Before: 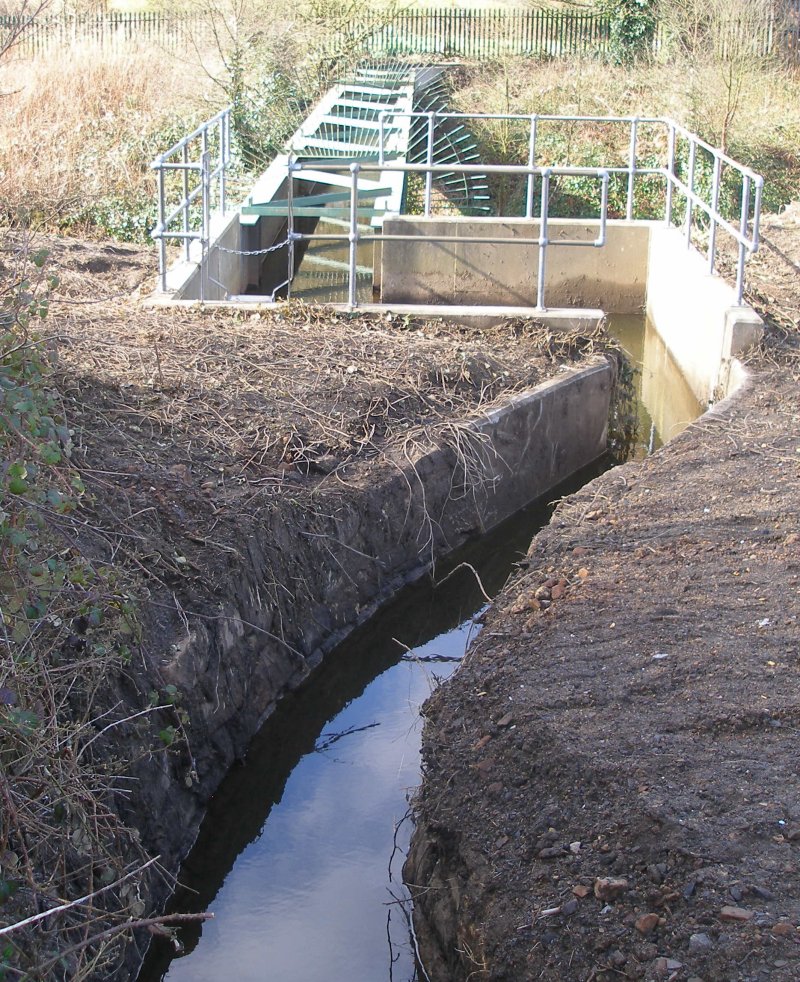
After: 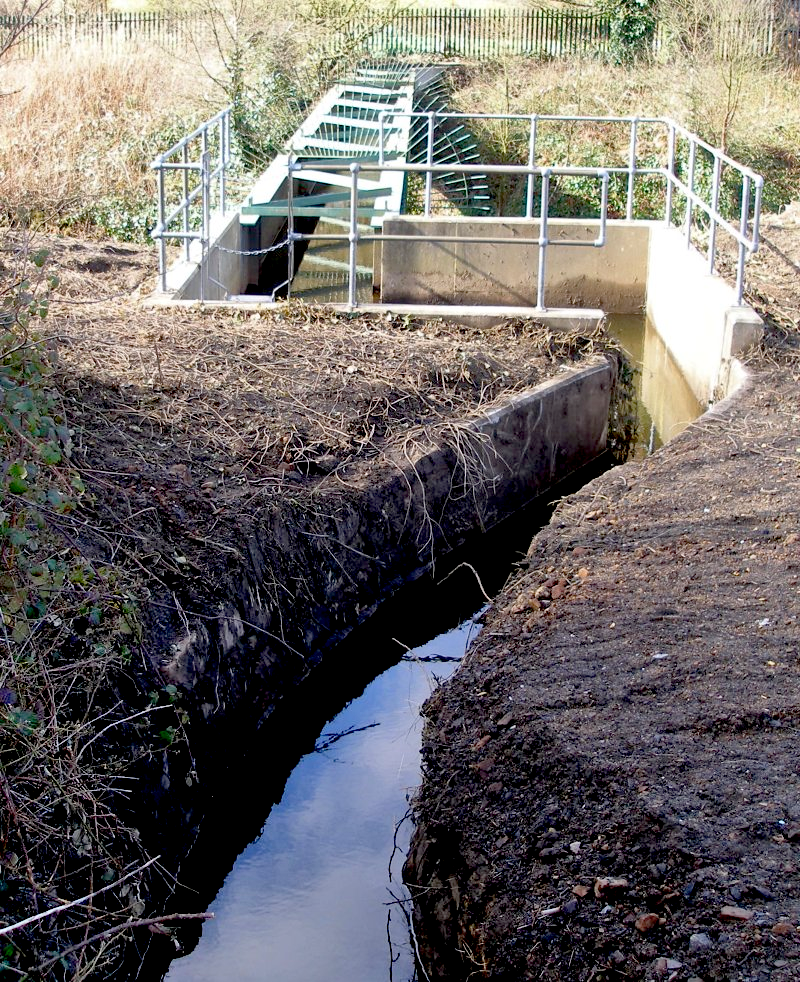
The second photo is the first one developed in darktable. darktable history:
tone equalizer: on, module defaults
exposure: black level correction 0.047, exposure 0.014 EV, compensate highlight preservation false
shadows and highlights: radius 125.83, shadows 30.36, highlights -30.61, highlights color adjustment 89.27%, low approximation 0.01, soften with gaussian
